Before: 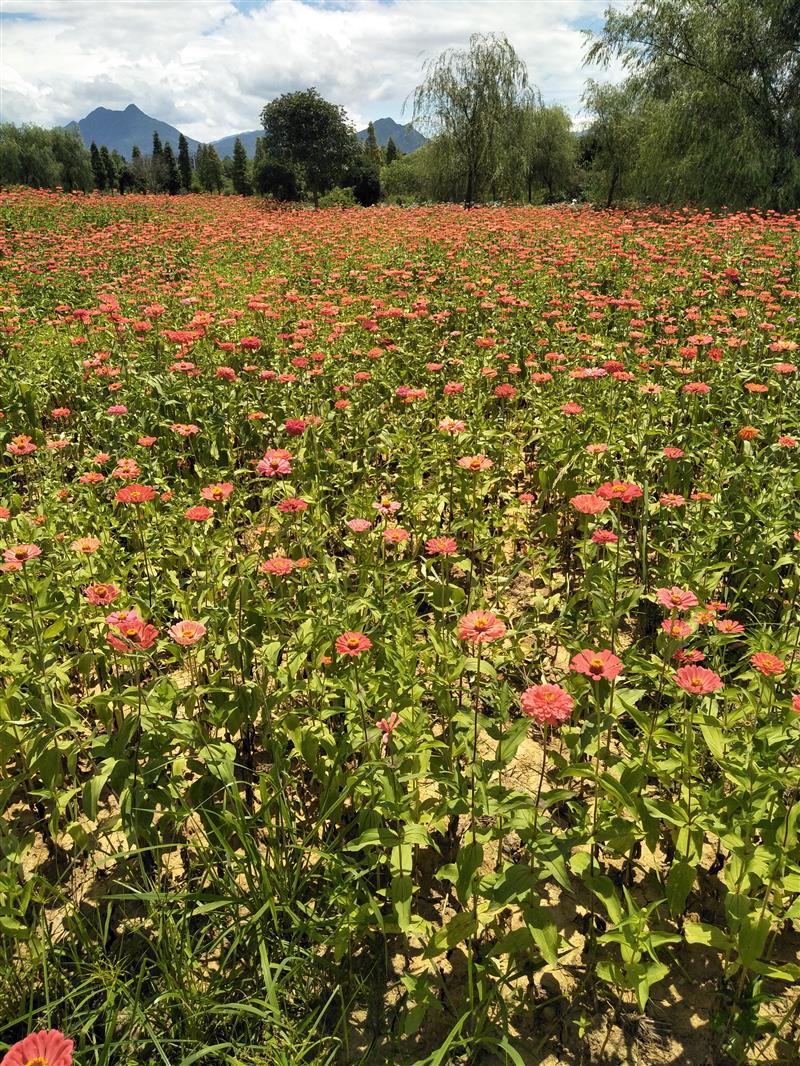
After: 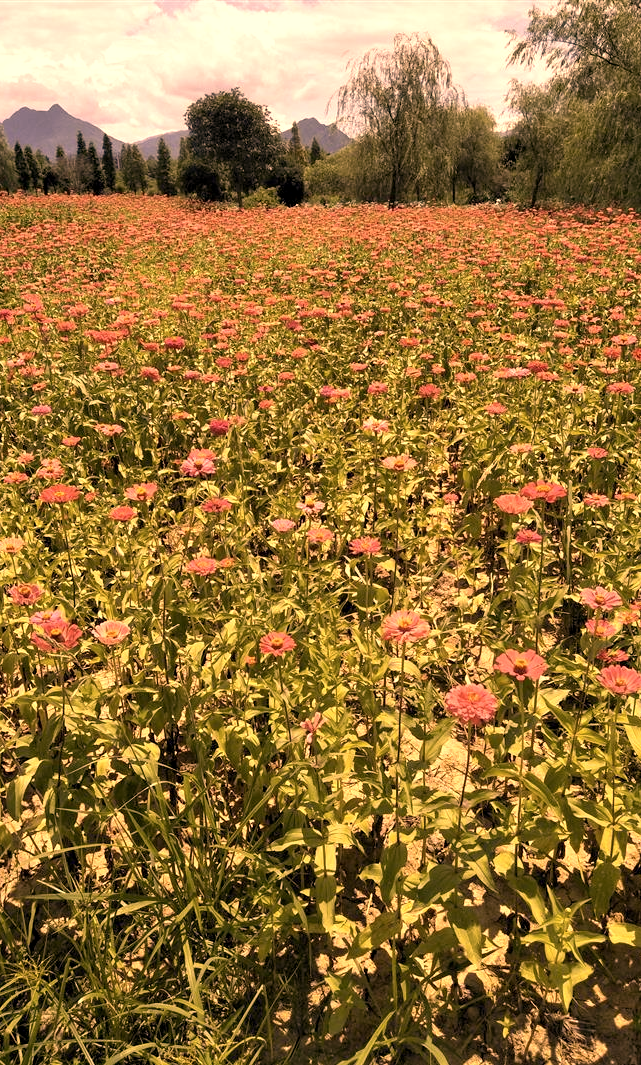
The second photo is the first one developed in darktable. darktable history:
color correction: highlights a* 40, highlights b* 40, saturation 0.69
crop and rotate: left 9.597%, right 10.195%
exposure: black level correction 0.003, exposure 0.383 EV, compensate highlight preservation false
